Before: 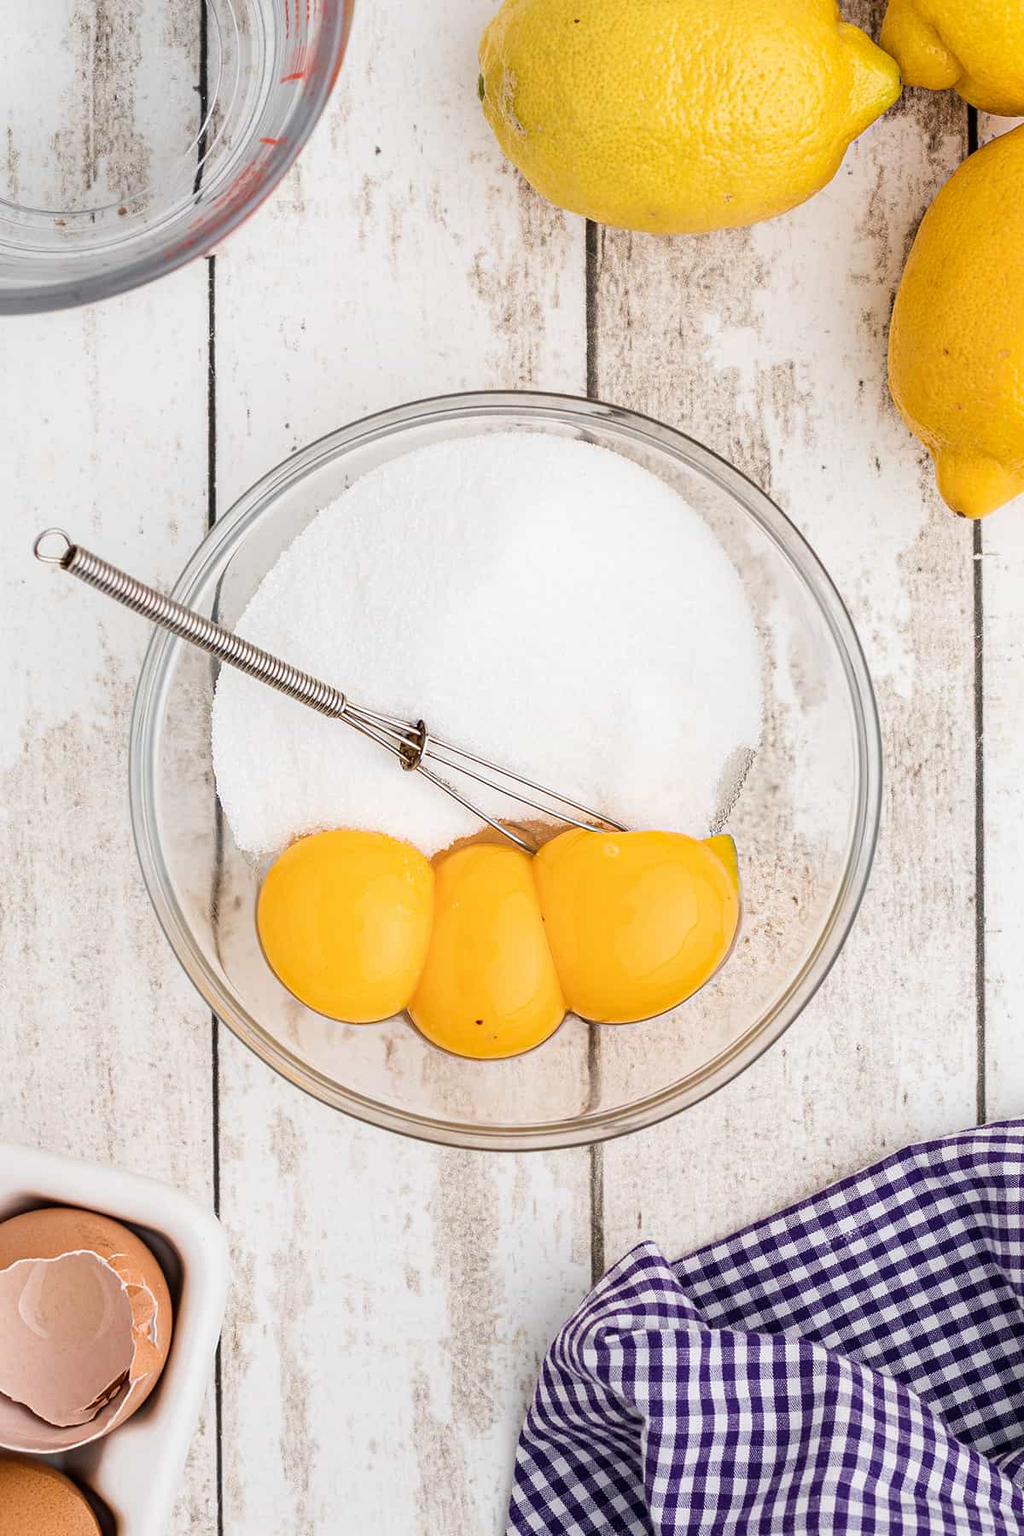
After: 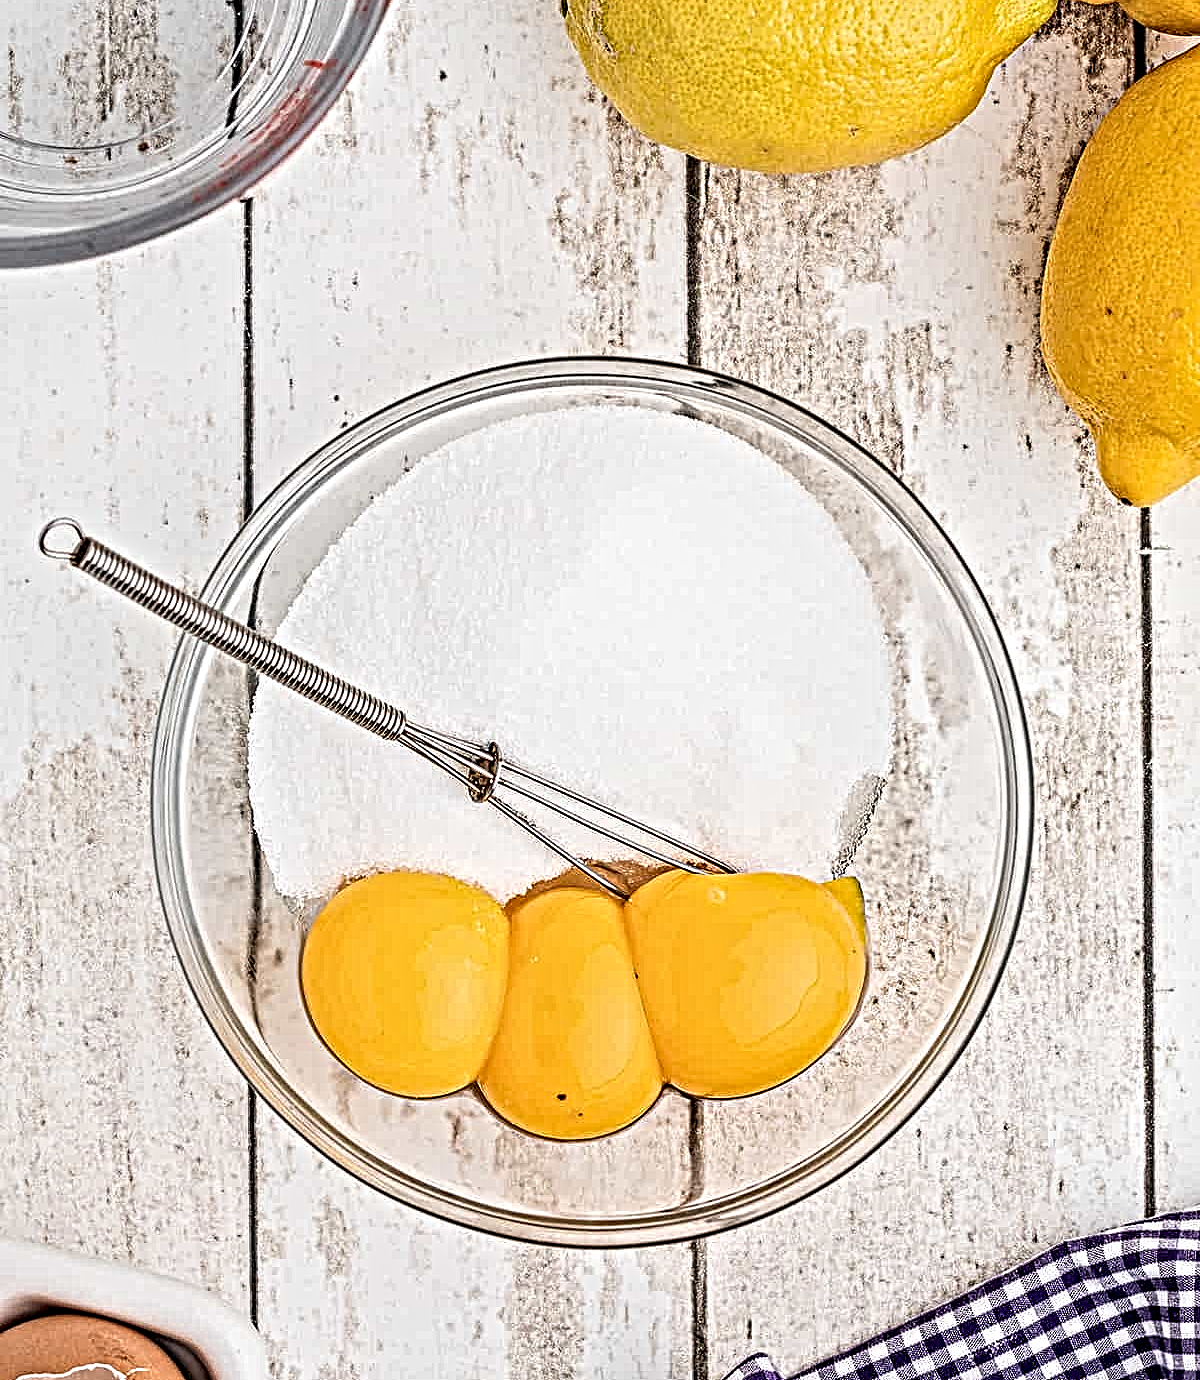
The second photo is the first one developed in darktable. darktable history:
crop: top 5.667%, bottom 17.637%
contrast equalizer: octaves 7, y [[0.406, 0.494, 0.589, 0.753, 0.877, 0.999], [0.5 ×6], [0.5 ×6], [0 ×6], [0 ×6]]
